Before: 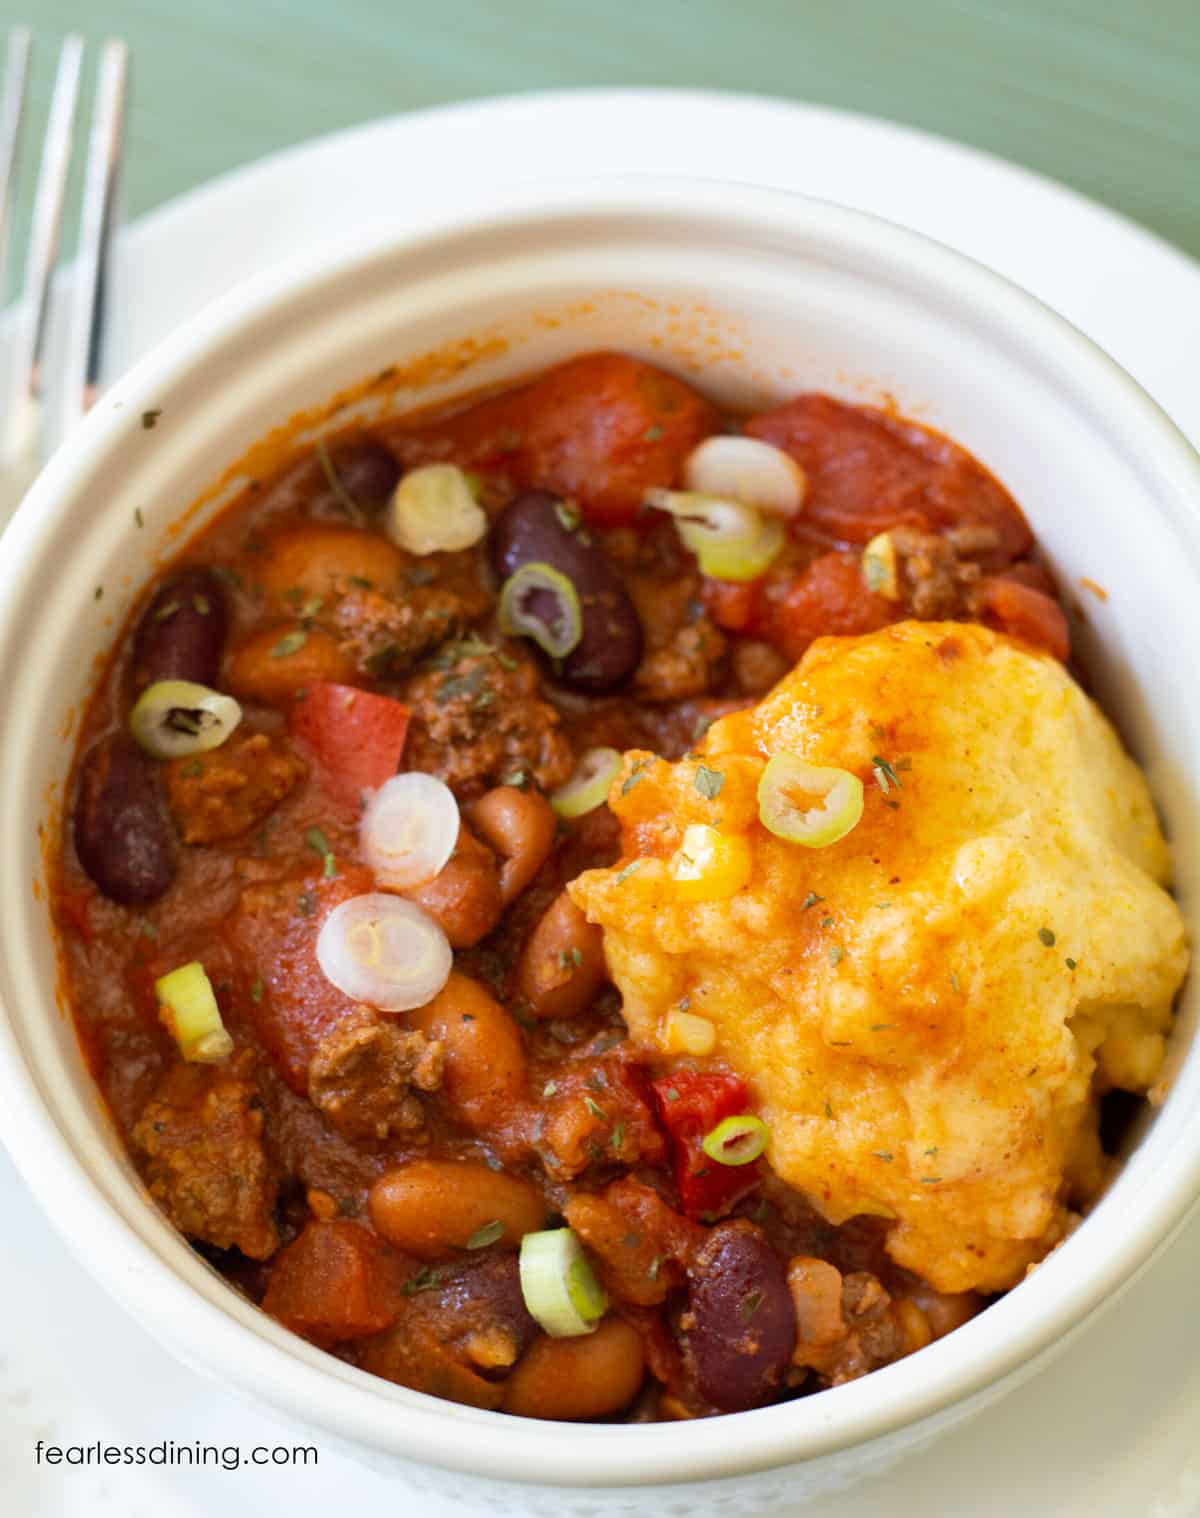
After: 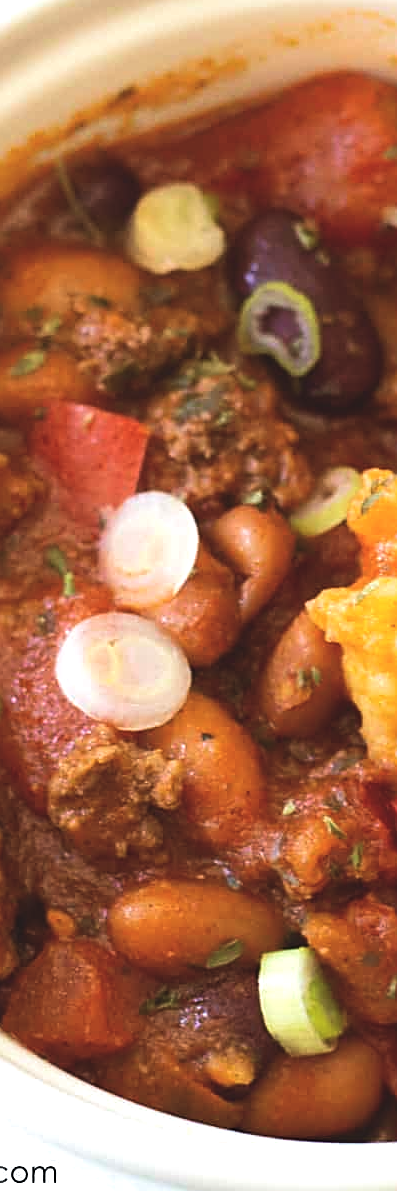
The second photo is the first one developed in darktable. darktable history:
sharpen: on, module defaults
velvia: on, module defaults
crop and rotate: left 21.816%, top 18.536%, right 45.027%, bottom 2.969%
exposure: black level correction -0.015, compensate highlight preservation false
tone equalizer: -8 EV -0.402 EV, -7 EV -0.367 EV, -6 EV -0.305 EV, -5 EV -0.195 EV, -3 EV 0.224 EV, -2 EV 0.325 EV, -1 EV 0.398 EV, +0 EV 0.446 EV, edges refinement/feathering 500, mask exposure compensation -1.57 EV, preserve details no
